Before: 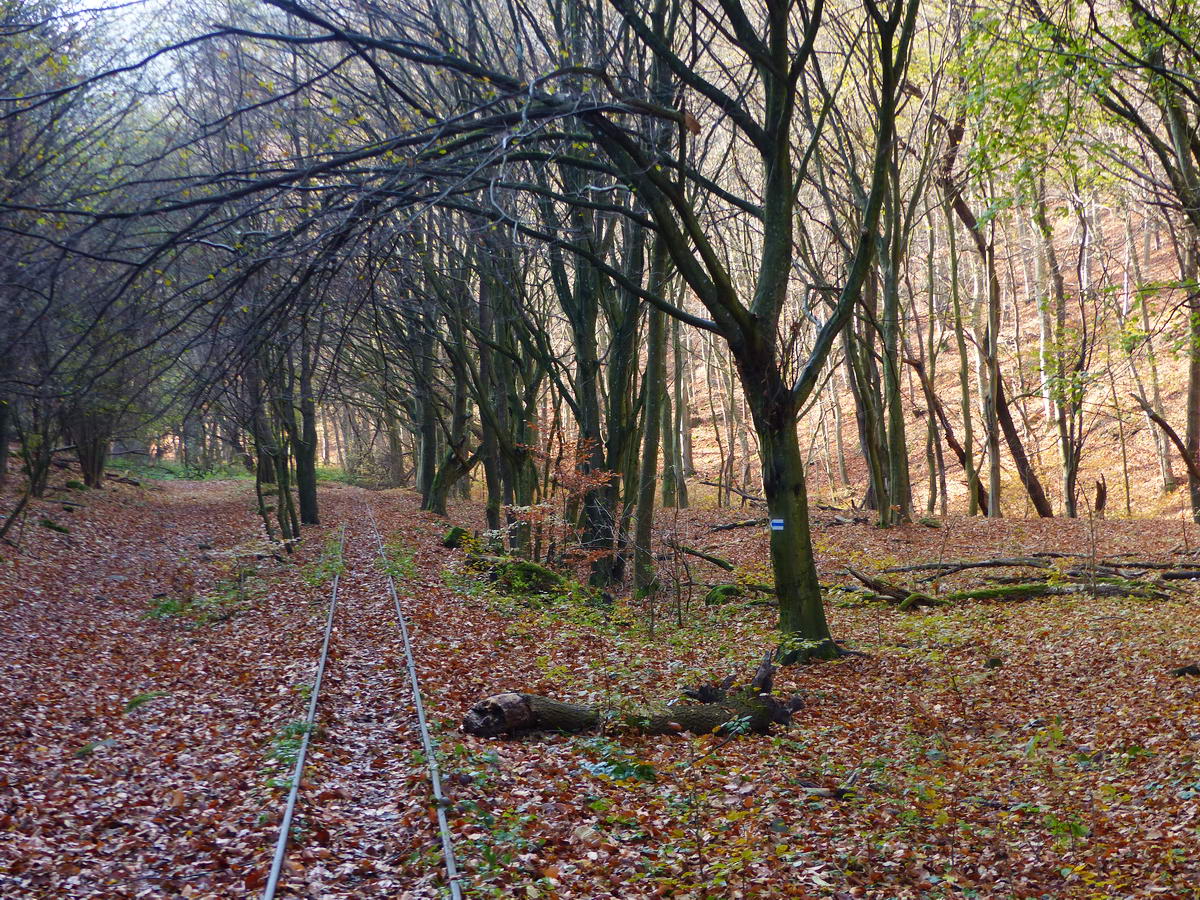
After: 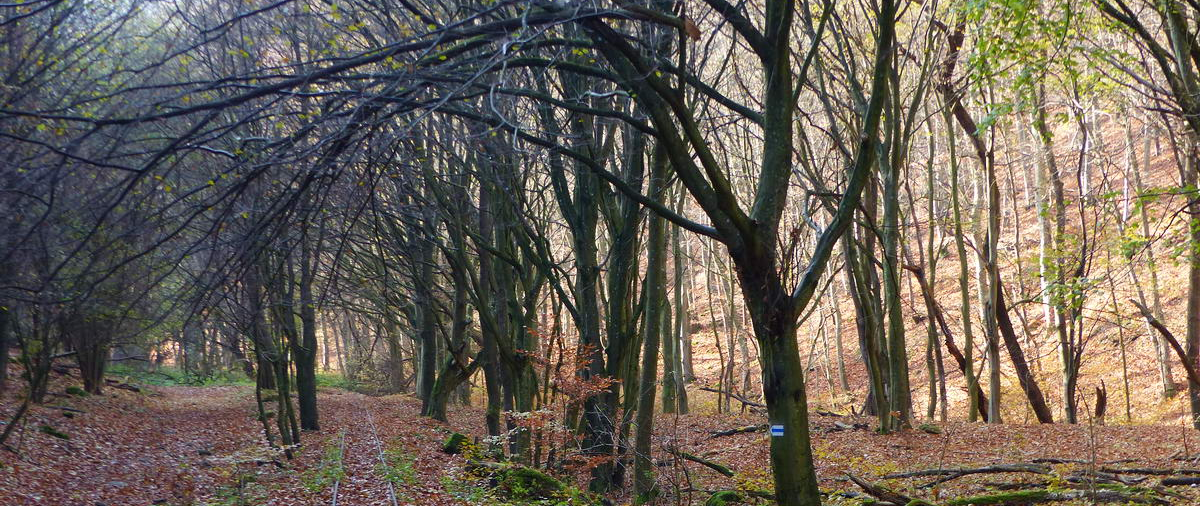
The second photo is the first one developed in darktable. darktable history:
shadows and highlights: radius 95.19, shadows -14.8, white point adjustment 0.166, highlights 30.97, compress 48.23%, soften with gaussian
crop and rotate: top 10.486%, bottom 33.286%
